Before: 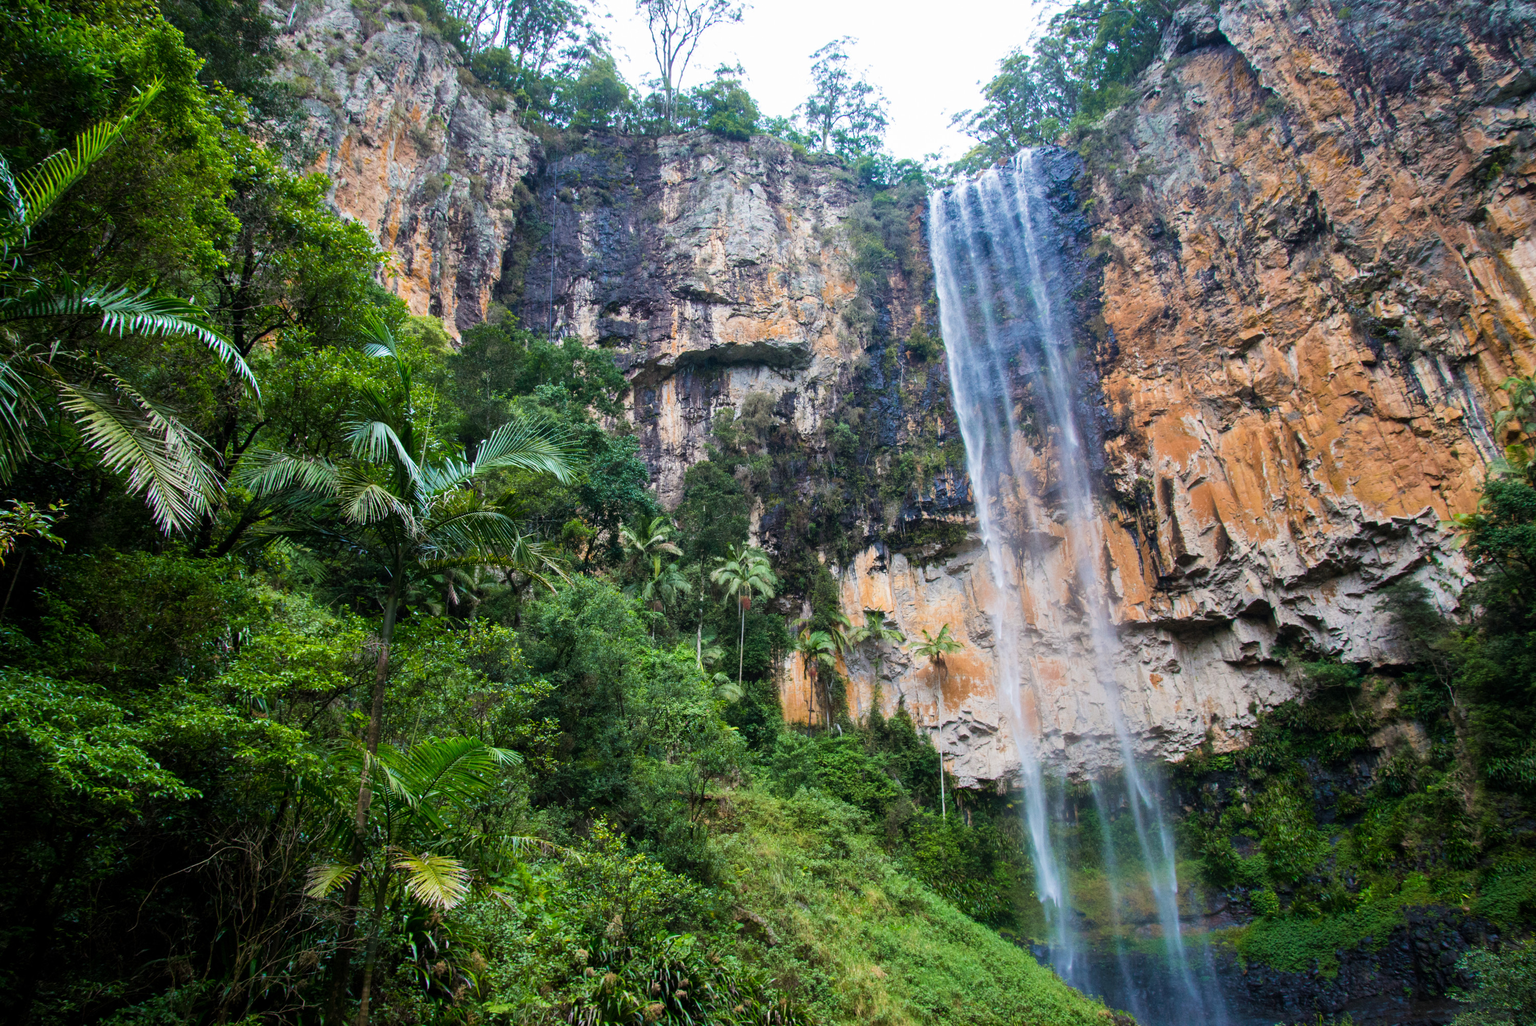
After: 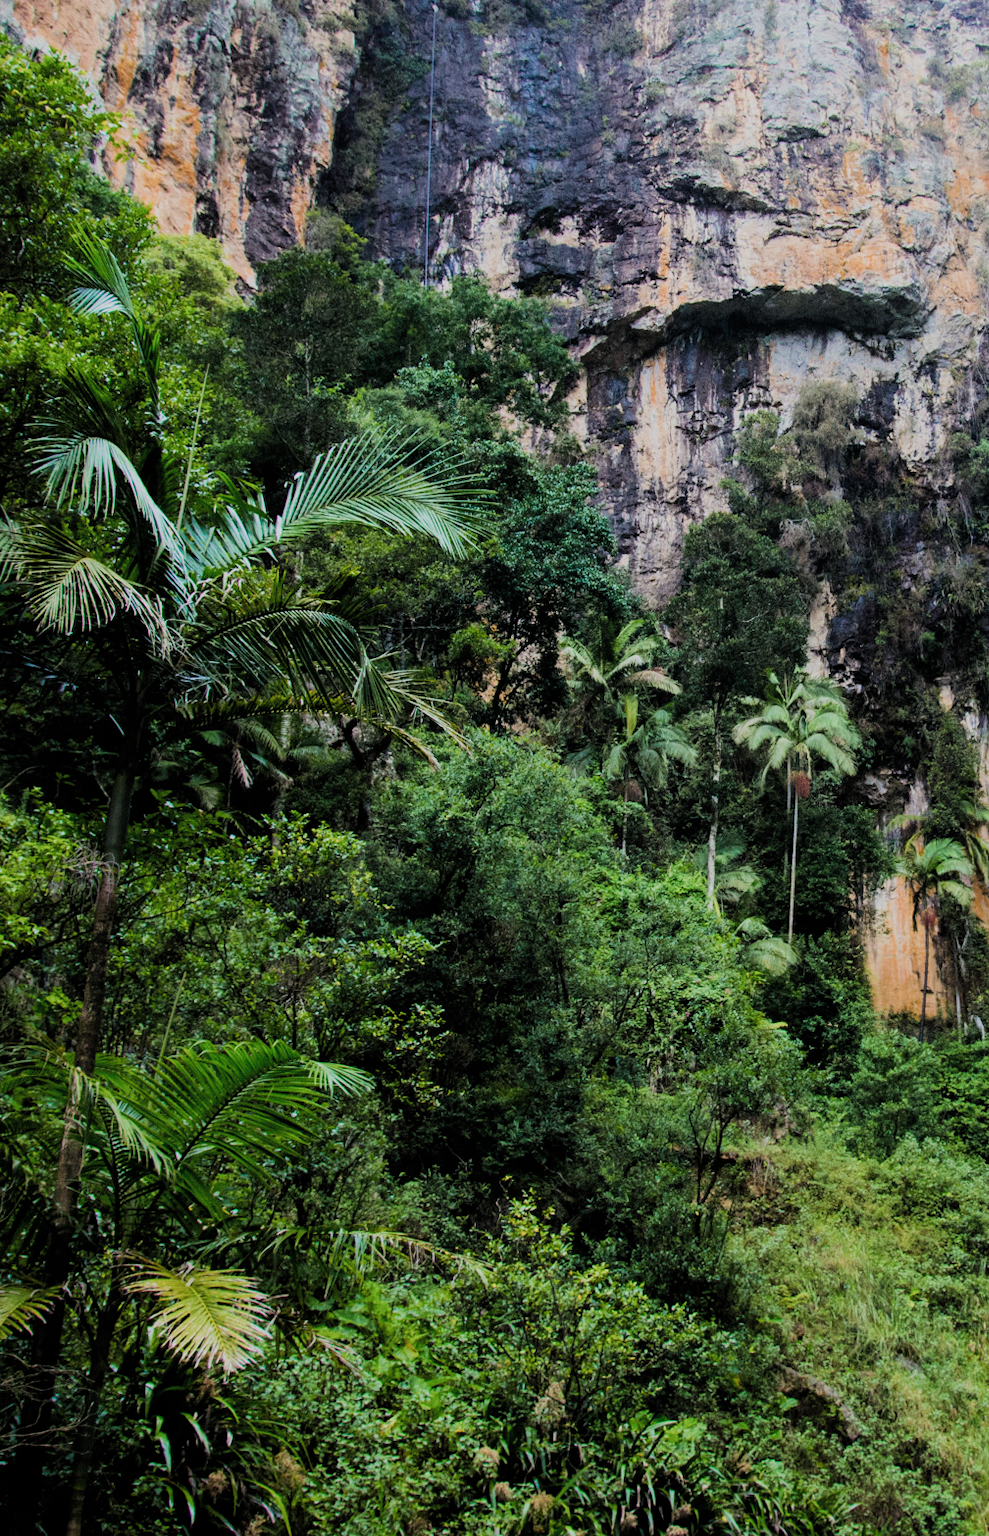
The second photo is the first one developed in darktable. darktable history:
filmic rgb: black relative exposure -7.26 EV, white relative exposure 5.07 EV, hardness 3.2, color science v4 (2020)
crop and rotate: left 21.365%, top 18.843%, right 44.974%, bottom 2.965%
exposure: black level correction 0.002, exposure -0.105 EV, compensate highlight preservation false
tone equalizer: -8 EV -0.445 EV, -7 EV -0.387 EV, -6 EV -0.308 EV, -5 EV -0.257 EV, -3 EV 0.241 EV, -2 EV 0.335 EV, -1 EV 0.367 EV, +0 EV 0.447 EV, smoothing diameter 2.22%, edges refinement/feathering 19.49, mask exposure compensation -1.57 EV, filter diffusion 5
